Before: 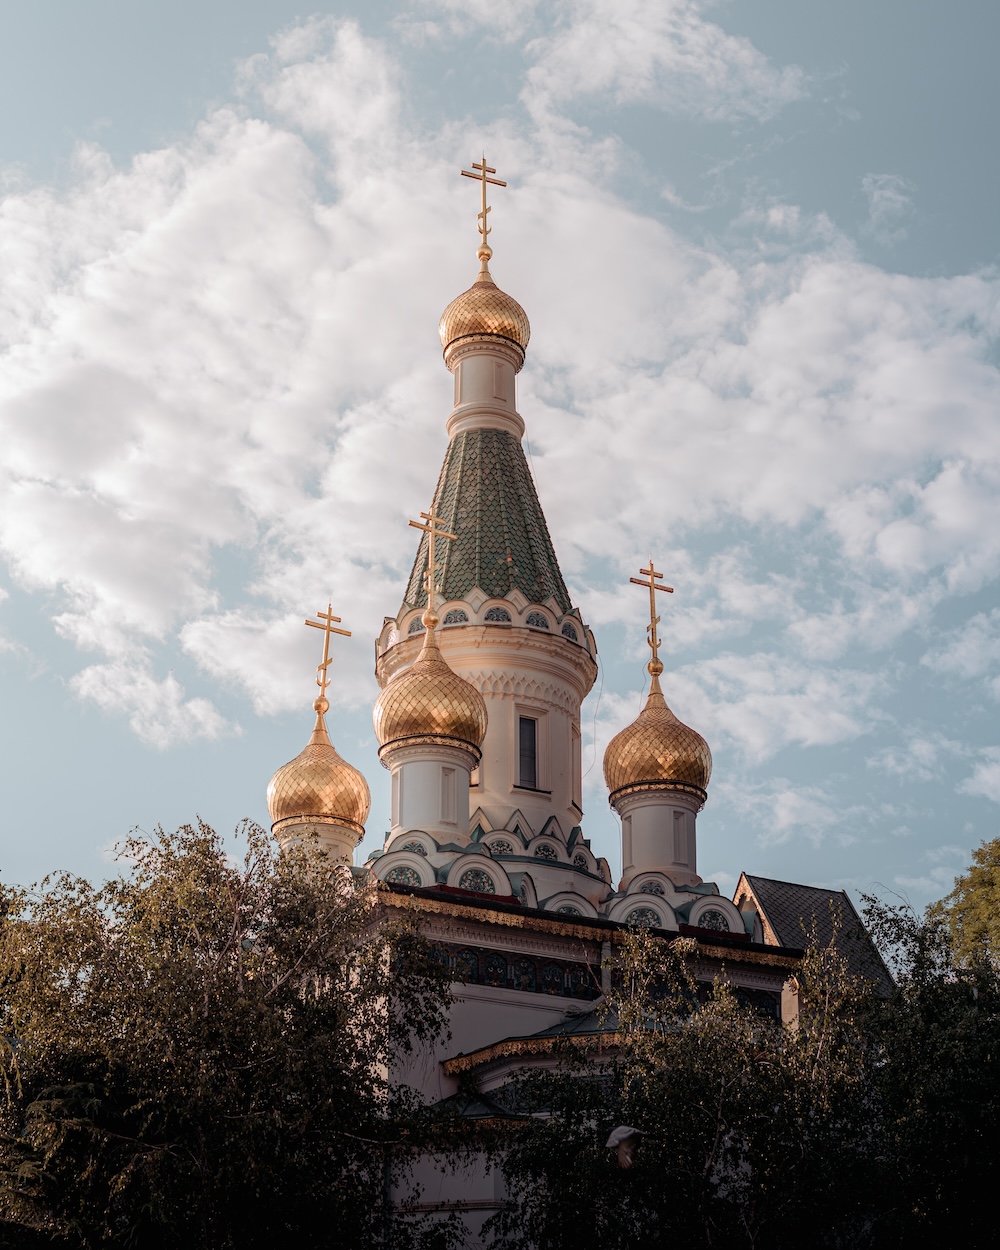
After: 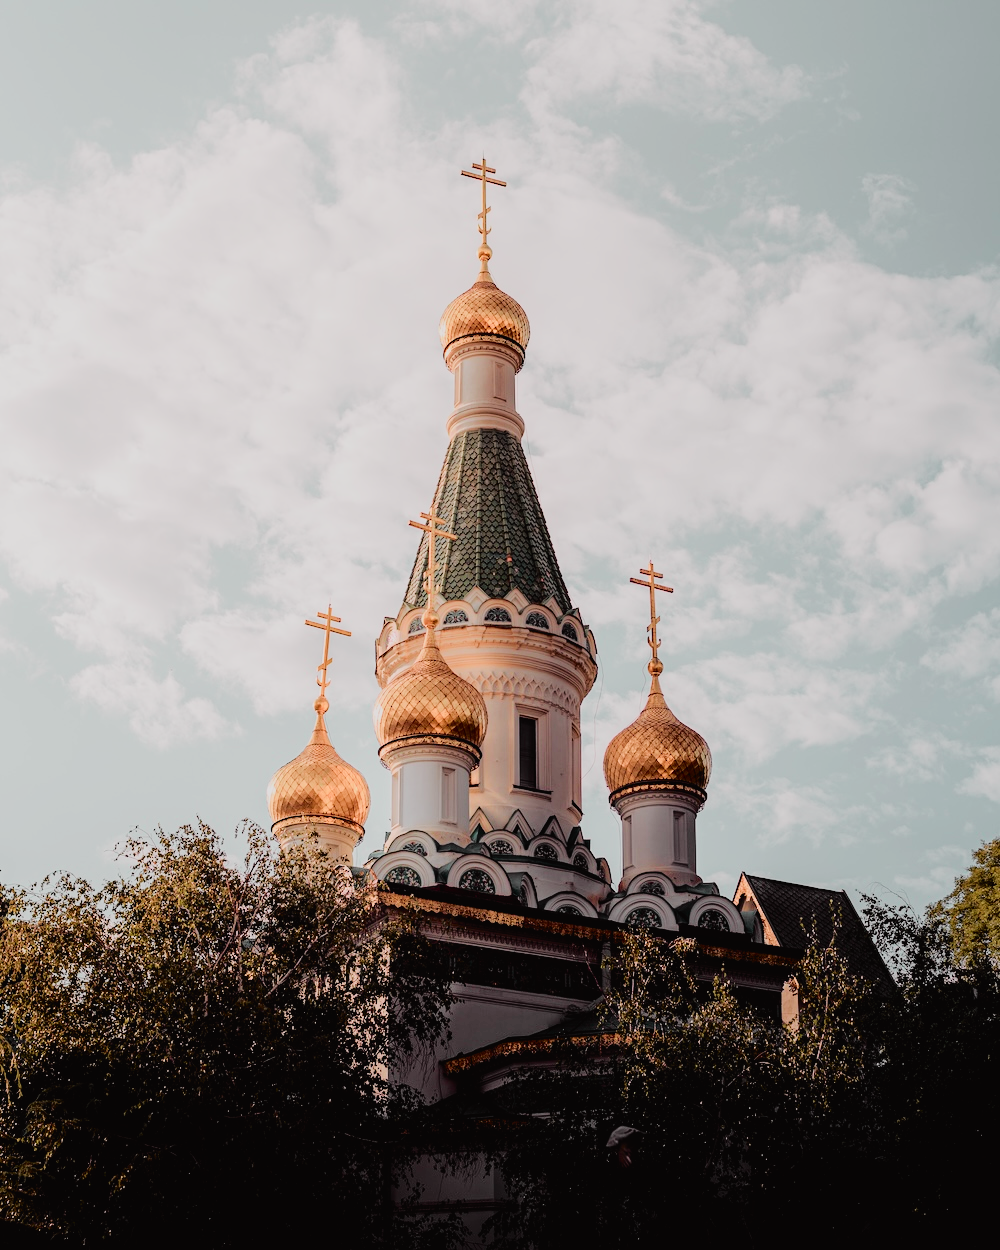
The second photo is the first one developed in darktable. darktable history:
tone curve: curves: ch0 [(0, 0.014) (0.17, 0.099) (0.392, 0.438) (0.725, 0.828) (0.872, 0.918) (1, 0.981)]; ch1 [(0, 0) (0.402, 0.36) (0.489, 0.491) (0.5, 0.503) (0.515, 0.52) (0.545, 0.572) (0.615, 0.662) (0.701, 0.725) (1, 1)]; ch2 [(0, 0) (0.42, 0.458) (0.485, 0.499) (0.503, 0.503) (0.531, 0.542) (0.561, 0.594) (0.644, 0.694) (0.717, 0.753) (1, 0.991)], color space Lab, independent channels, preserve colors none
filmic rgb: black relative exposure -6.14 EV, white relative exposure 6.94 EV, hardness 2.24
